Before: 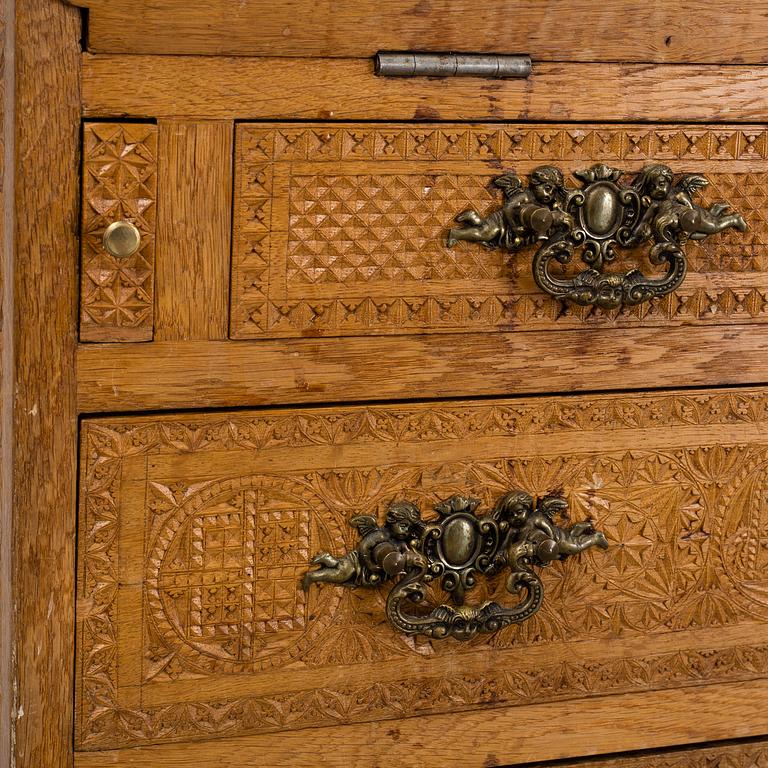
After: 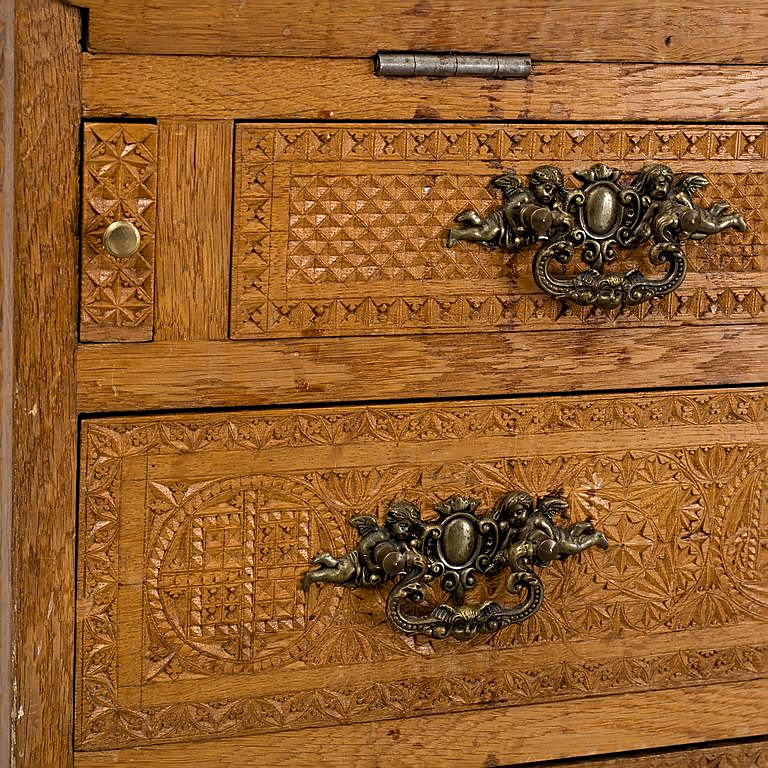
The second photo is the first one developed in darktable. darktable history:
tone equalizer: mask exposure compensation -0.515 EV
sharpen: on, module defaults
